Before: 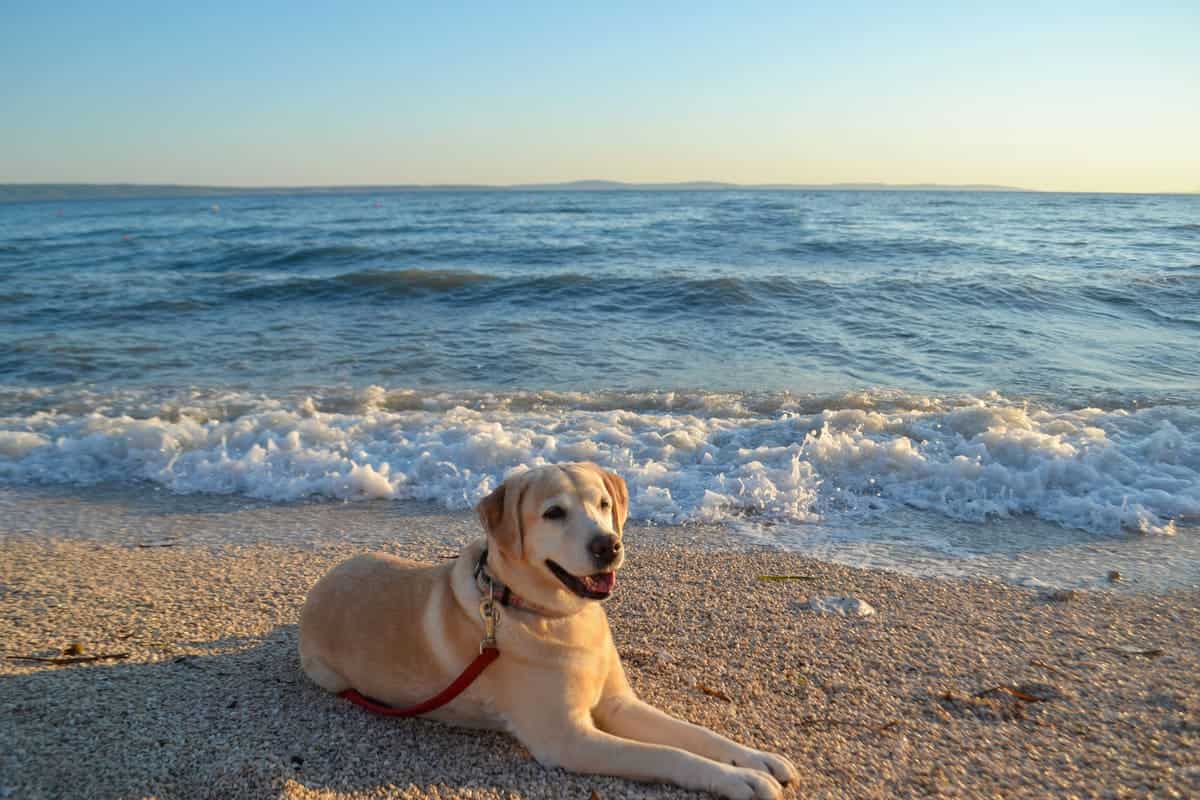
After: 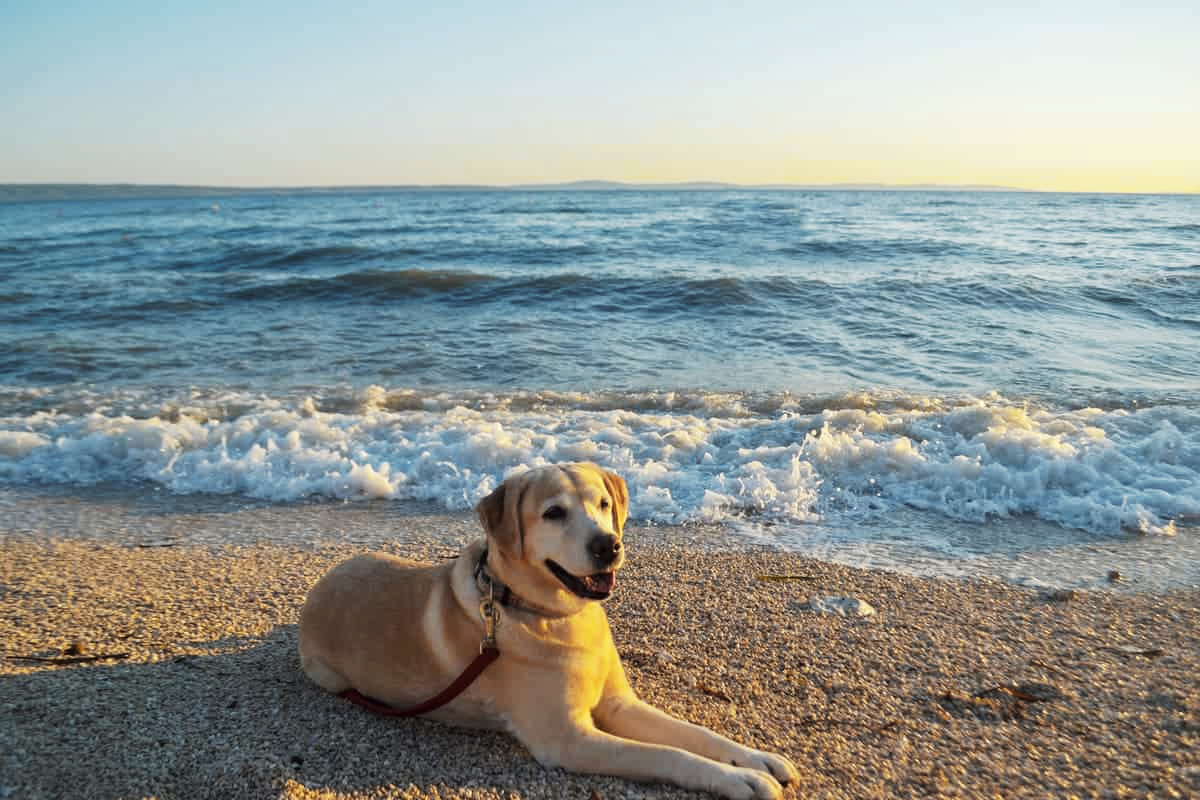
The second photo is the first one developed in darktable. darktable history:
tone curve: curves: ch0 [(0, 0) (0.003, 0.003) (0.011, 0.012) (0.025, 0.023) (0.044, 0.04) (0.069, 0.056) (0.1, 0.082) (0.136, 0.107) (0.177, 0.144) (0.224, 0.186) (0.277, 0.237) (0.335, 0.297) (0.399, 0.37) (0.468, 0.465) (0.543, 0.567) (0.623, 0.68) (0.709, 0.782) (0.801, 0.86) (0.898, 0.924) (1, 1)], preserve colors none
color look up table: target L [94.13, 95.35, 91.36, 88.11, 83.29, 75.98, 74.02, 72.18, 66.77, 60.38, 50.93, 49.86, 30.43, 4.408, 200.19, 86.67, 77.42, 65.94, 65.92, 60.21, 59.46, 46.97, 44.84, 39.09, 36.39, 31.78, 13.51, 97.26, 80.91, 71.28, 64.75, 55.59, 51.58, 47.99, 60.44, 50.94, 40.8, 26.08, 25.33, 33.17, 24.02, 3.501, 5.732, 92.82, 87.3, 74.1, 63.35, 43.56, 34.42], target a [-14.23, -16.59, -34.59, -25.34, -29.38, -10.45, -26.59, -8.973, -1.666, -21.8, -6.462, -16.44, -13.68, 1.397, 0, -3.886, 5.66, 31.42, 15.2, 30.73, 35.53, 56.84, 24.32, 48.8, 5.058, 19.28, 30.7, -0.65, 11.97, 8.402, -0.59, 42.14, 50.32, 54.1, -16.56, -0.172, 19.02, 36.82, 36.6, -0.353, 25.89, 13.77, 21.53, -17.42, -9.694, -20.07, -21.57, -8.127, -10.71], target b [82.62, 70.12, 73.42, 66.64, 67.61, 59.88, 21.51, 15.9, 38.32, 44.31, 40.79, 35.04, 19.25, 3.986, 0, 70.07, 62.73, 2.403, 29.97, 52.06, 35.97, 56.7, 6.663, 40.54, 11.4, 37.08, 18.1, 2.5, -4.954, -20.41, 0.997, -23.49, 1.114, -18.97, -35.62, -39.17, -24.37, -46.94, -8.436, -29.36, -51.85, -10.62, -42.31, 0.335, -11.04, -25.54, 1.727, -16.47, -2.243], num patches 49
